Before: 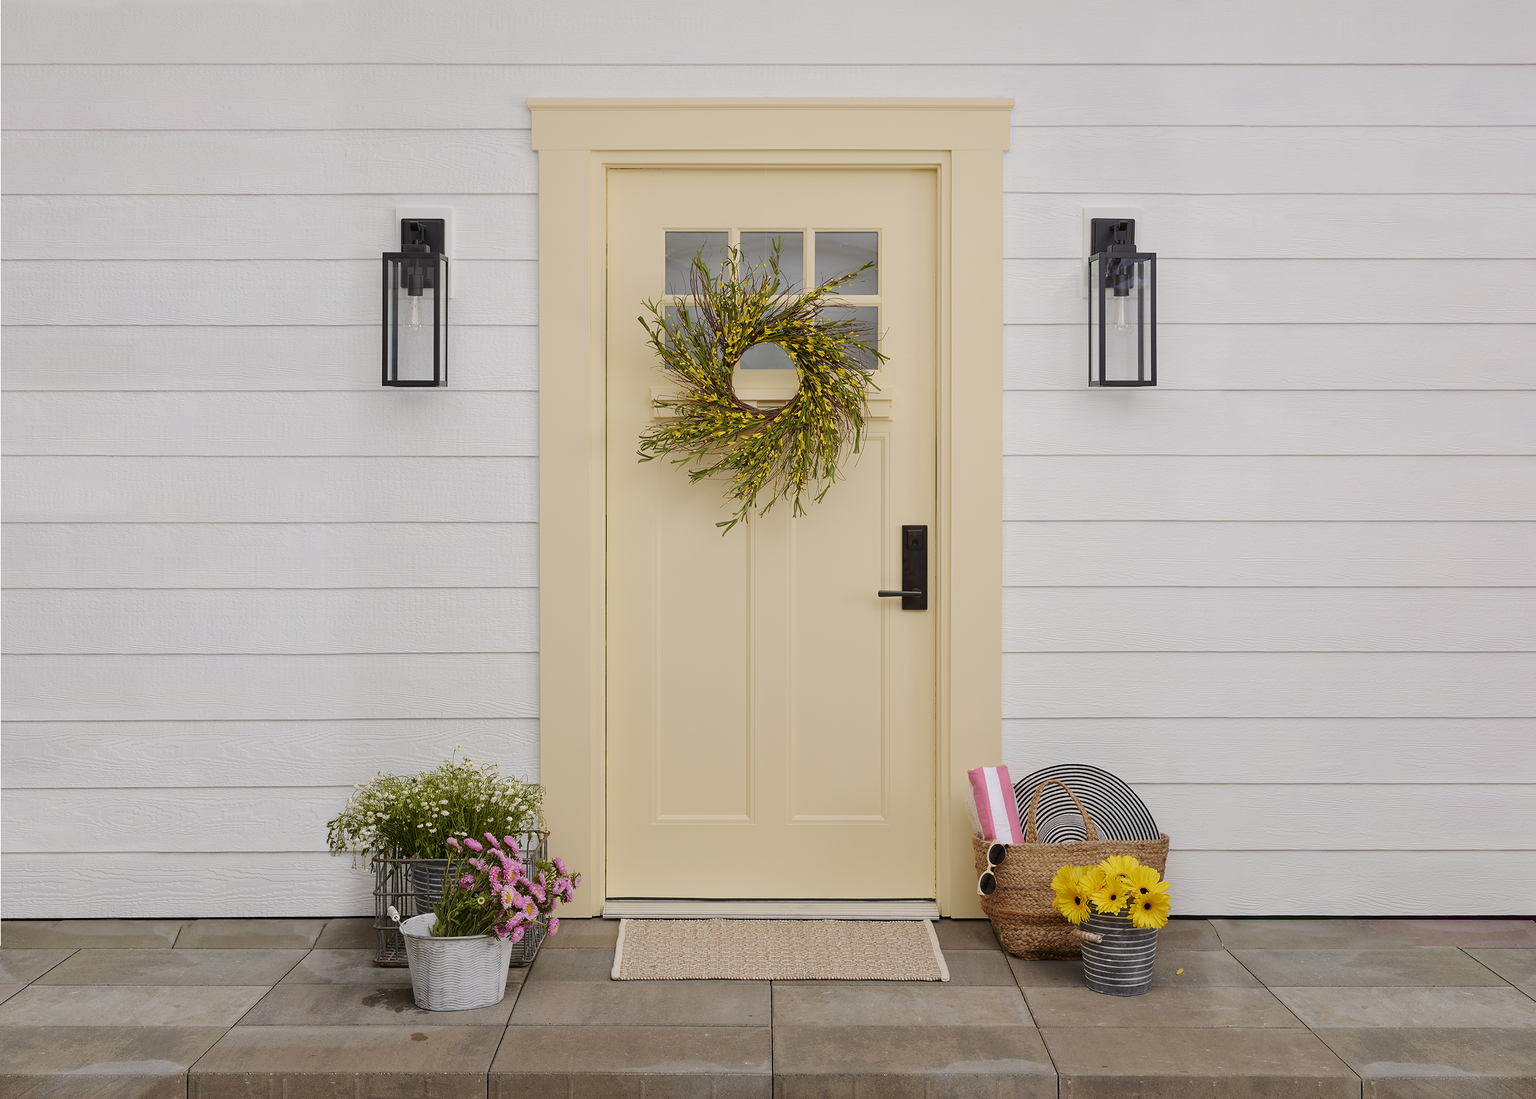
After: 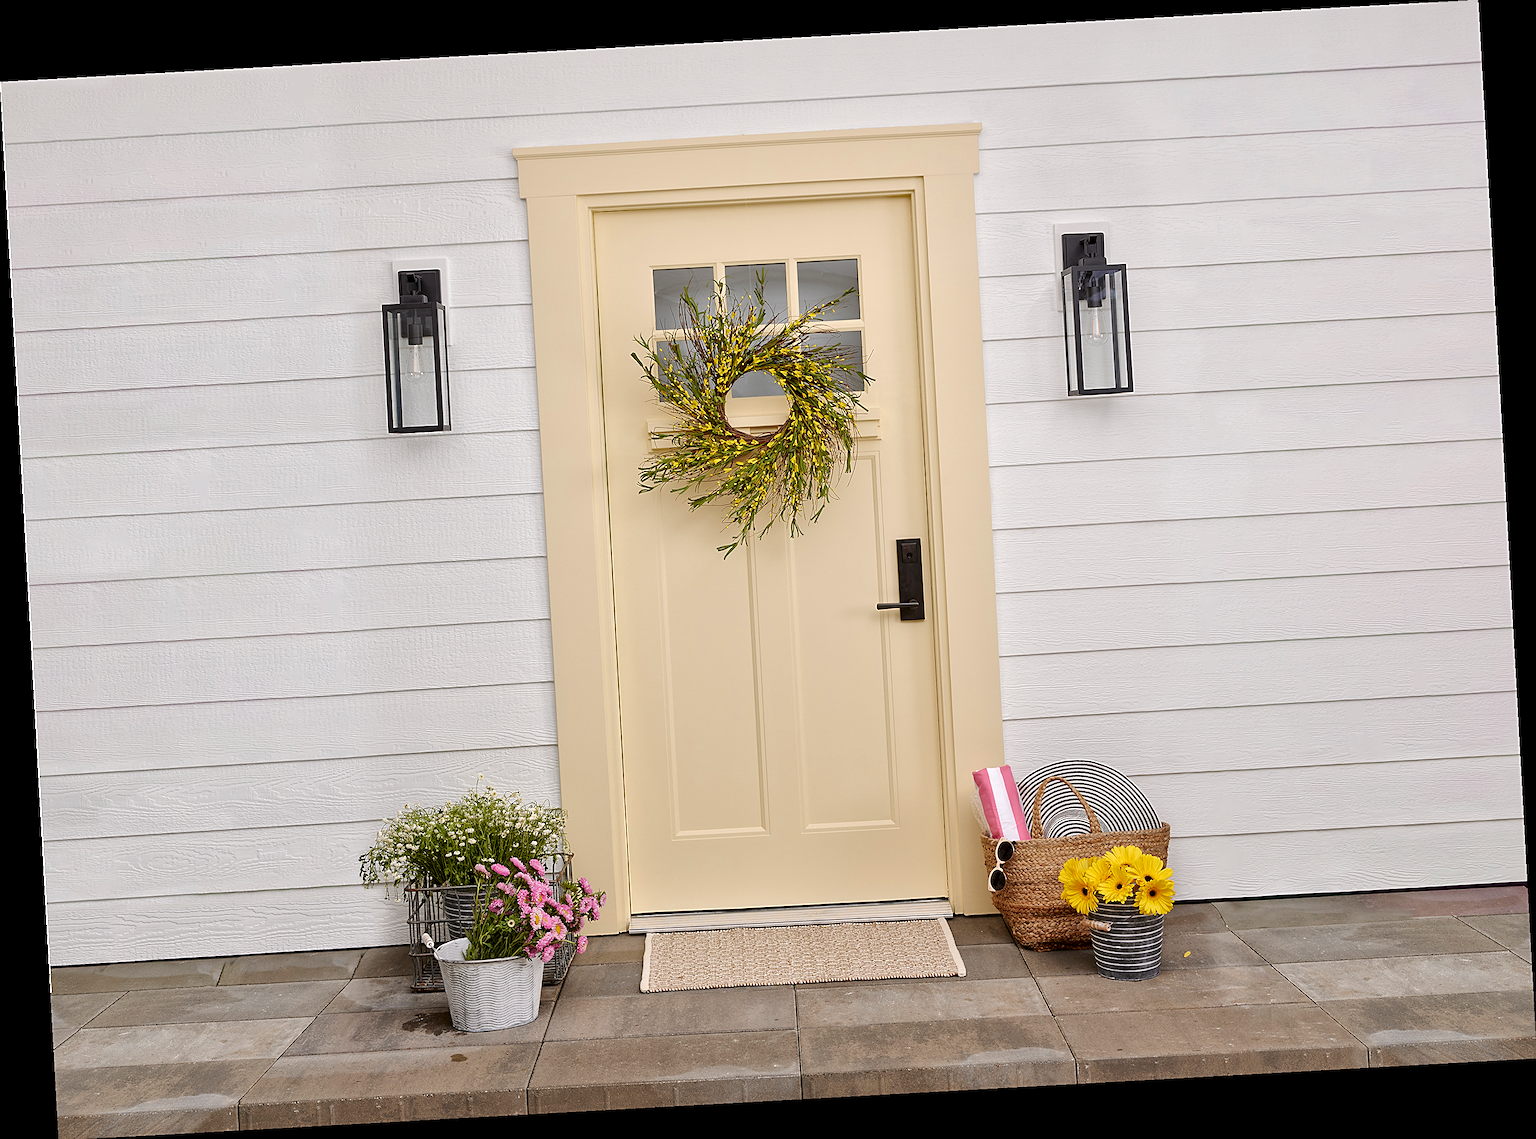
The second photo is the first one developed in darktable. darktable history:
exposure: exposure 0.197 EV, compensate highlight preservation false
local contrast: mode bilateral grid, contrast 20, coarseness 50, detail 161%, midtone range 0.2
rotate and perspective: rotation -3.18°, automatic cropping off
sharpen: on, module defaults
